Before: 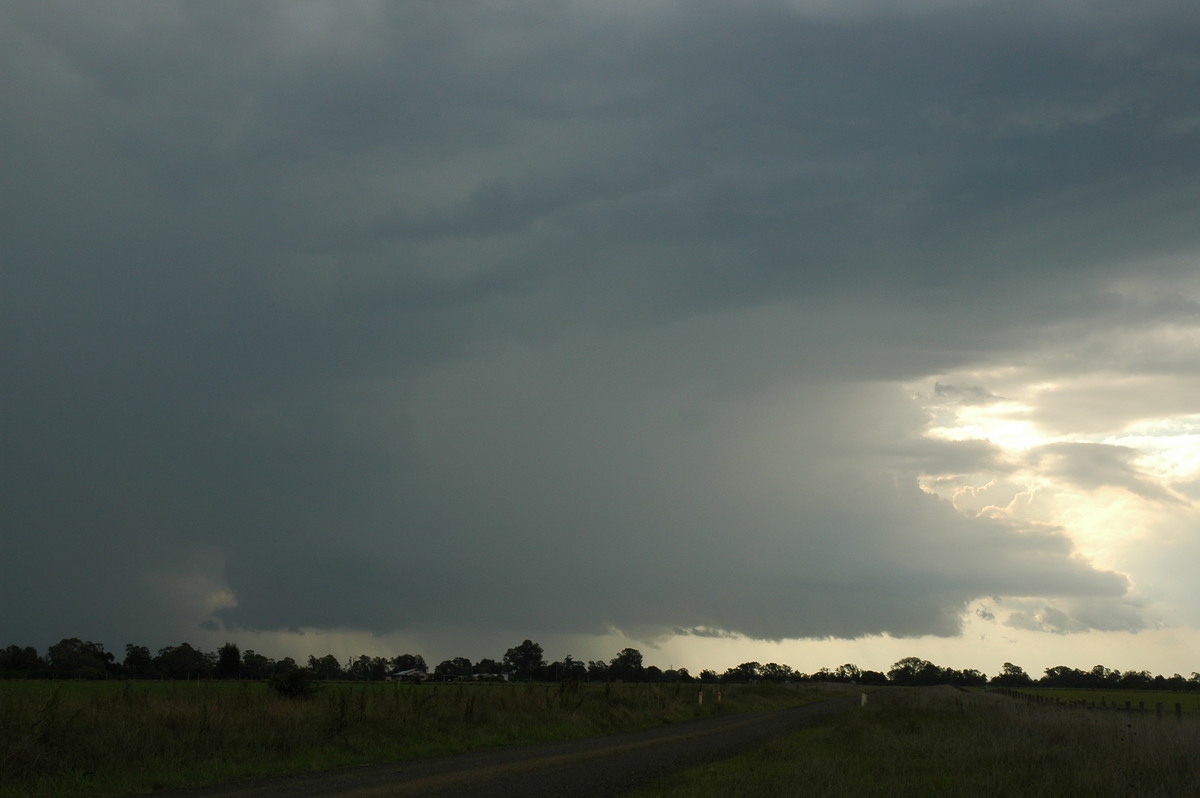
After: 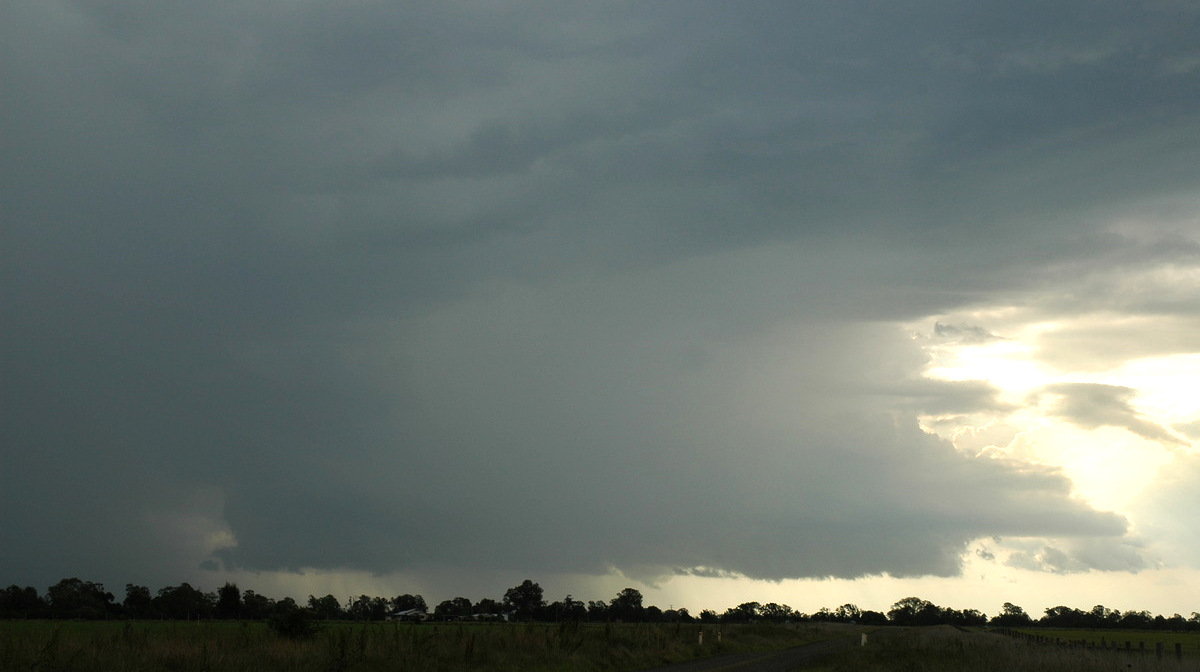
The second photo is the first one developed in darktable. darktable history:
crop: top 7.566%, bottom 8.193%
shadows and highlights: shadows 12.06, white point adjustment 1.3, highlights color adjustment 78.87%, soften with gaussian
tone equalizer: -8 EV -0.395 EV, -7 EV -0.419 EV, -6 EV -0.357 EV, -5 EV -0.194 EV, -3 EV 0.2 EV, -2 EV 0.335 EV, -1 EV 0.368 EV, +0 EV 0.434 EV
